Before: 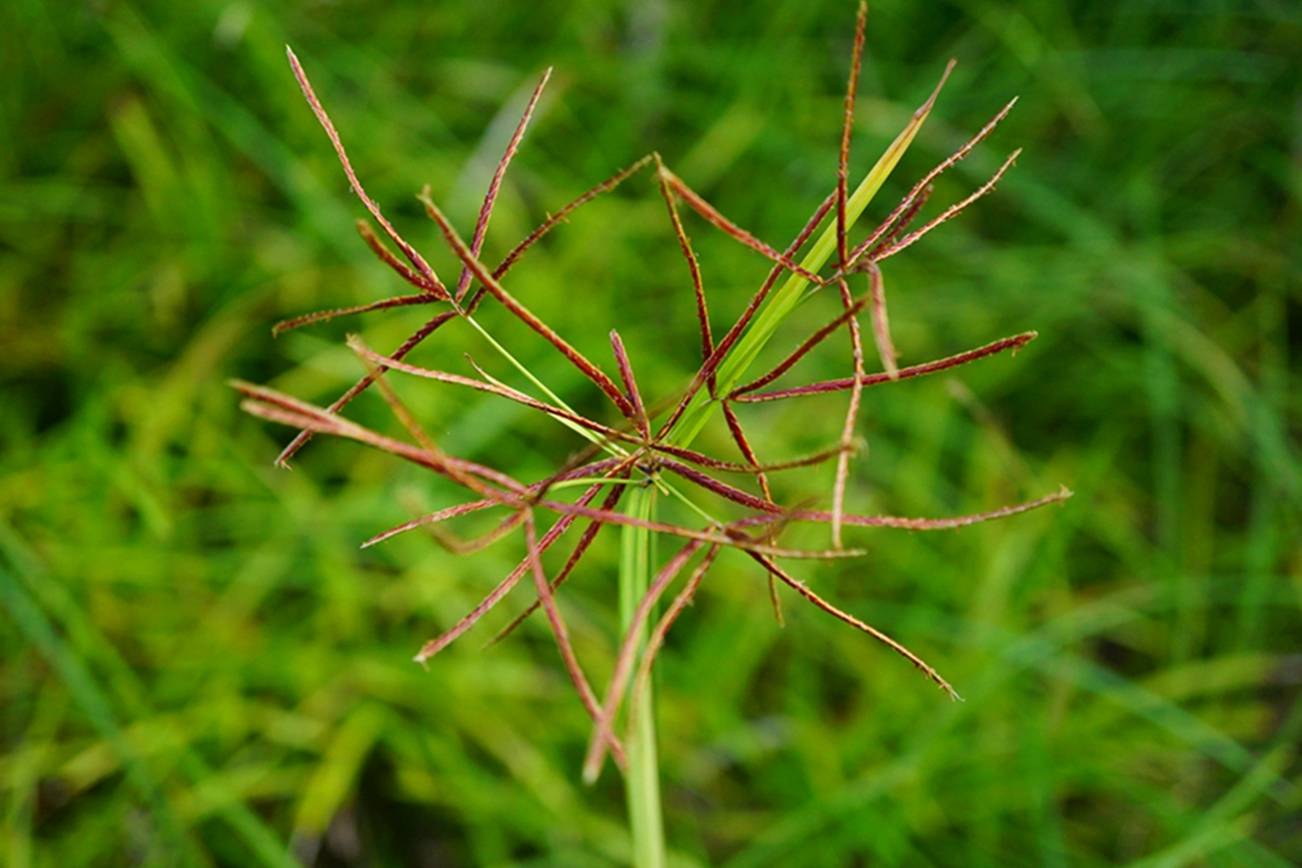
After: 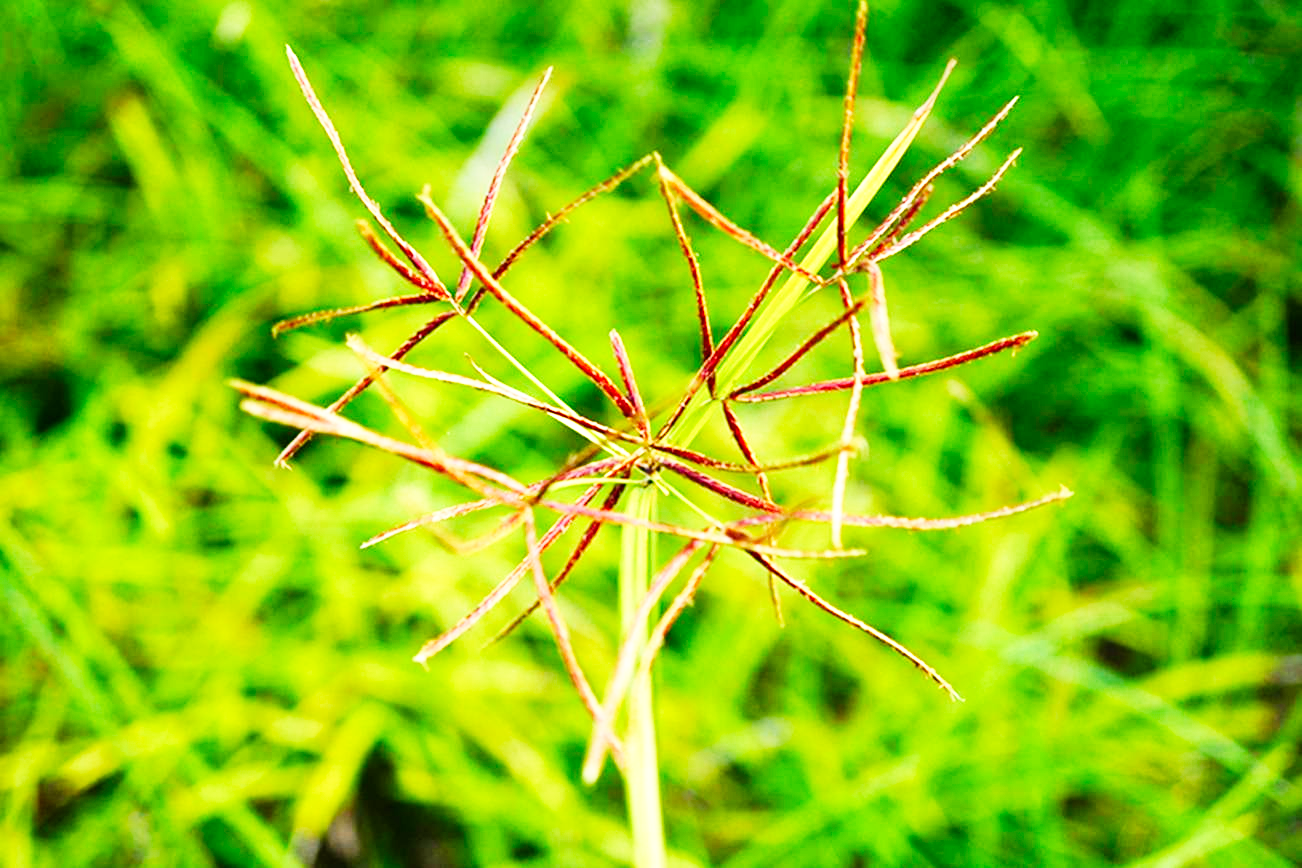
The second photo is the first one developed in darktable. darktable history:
base curve: curves: ch0 [(0, 0) (0.007, 0.004) (0.027, 0.03) (0.046, 0.07) (0.207, 0.54) (0.442, 0.872) (0.673, 0.972) (1, 1)], preserve colors none
exposure: exposure 0.606 EV, compensate highlight preservation false
